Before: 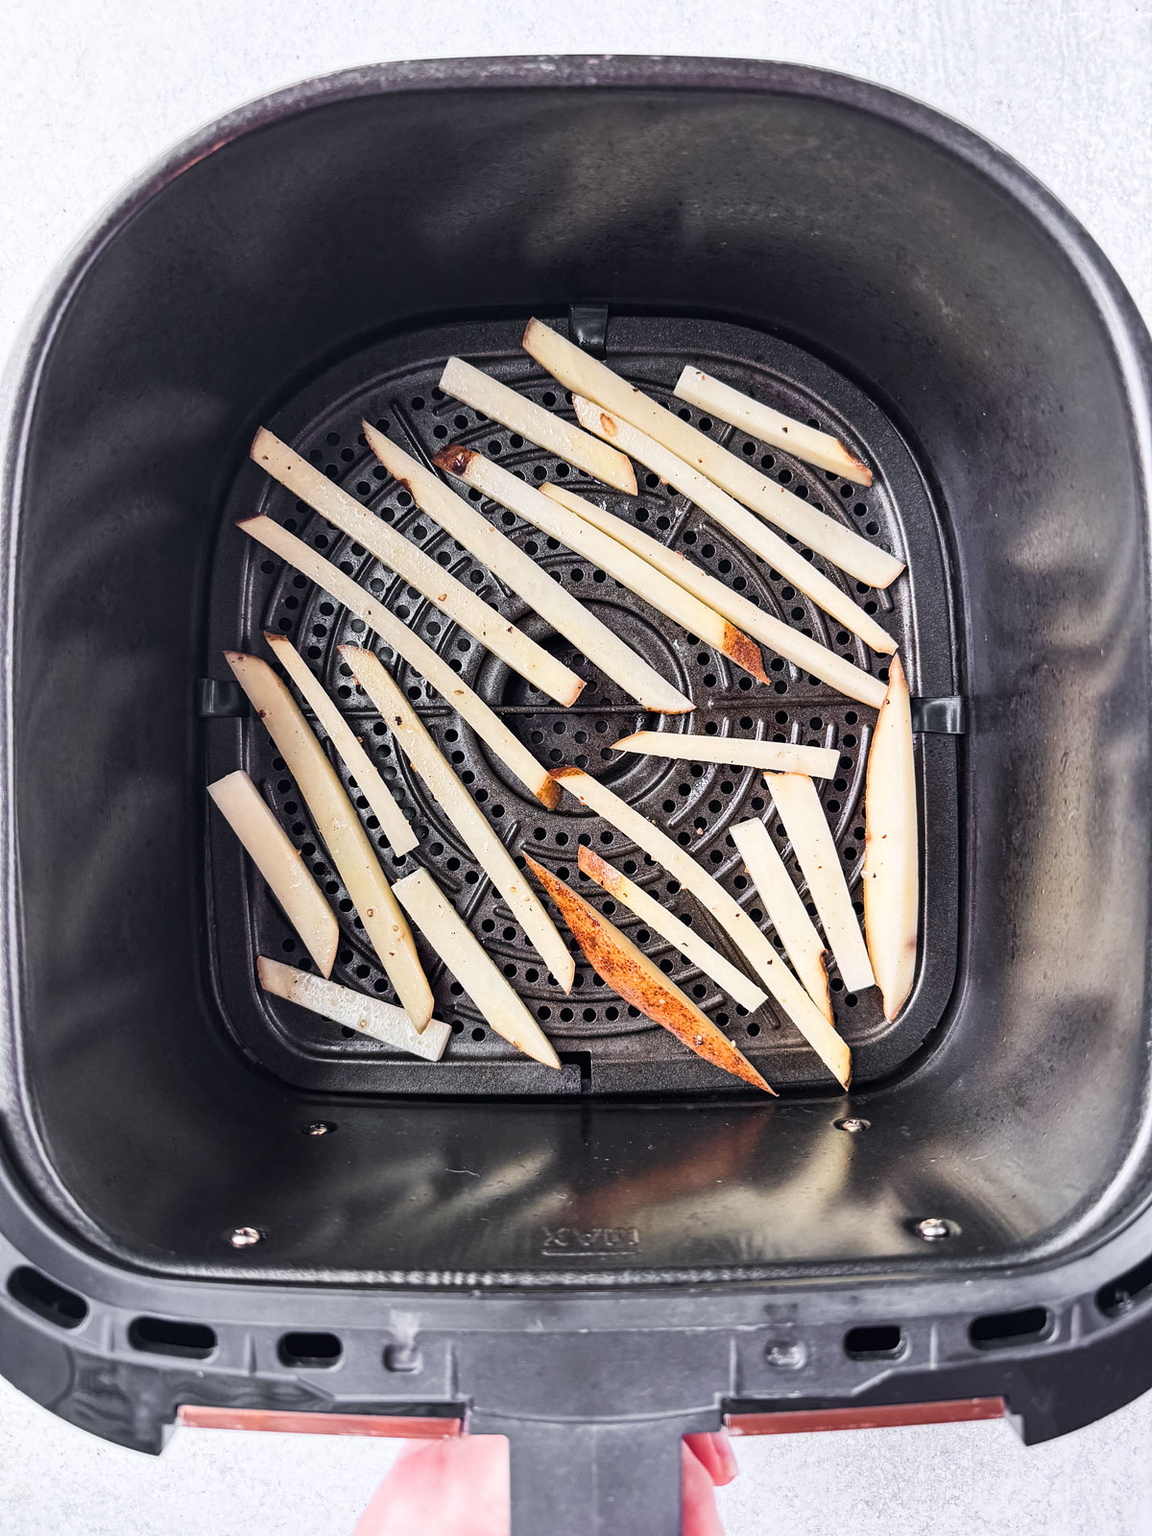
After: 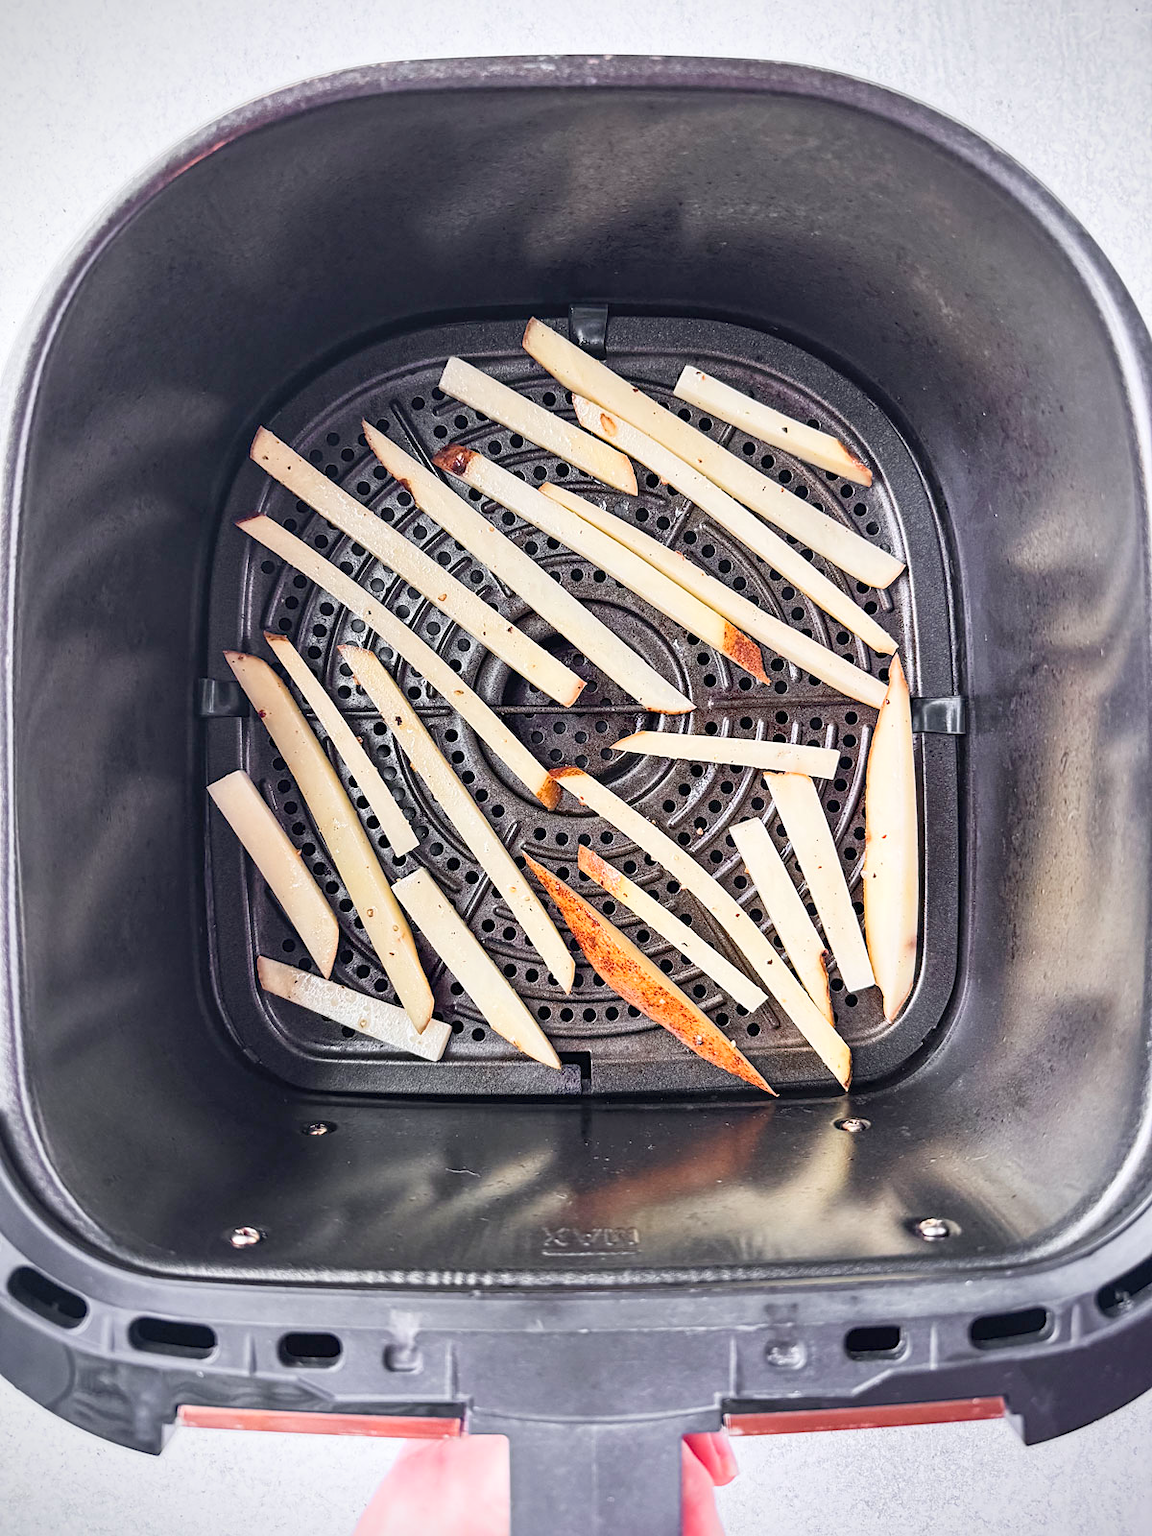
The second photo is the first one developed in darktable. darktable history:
levels: levels [0, 0.445, 1]
vignetting: fall-off start 92.24%, saturation 0.376
sharpen: amount 0.214
tone equalizer: on, module defaults
